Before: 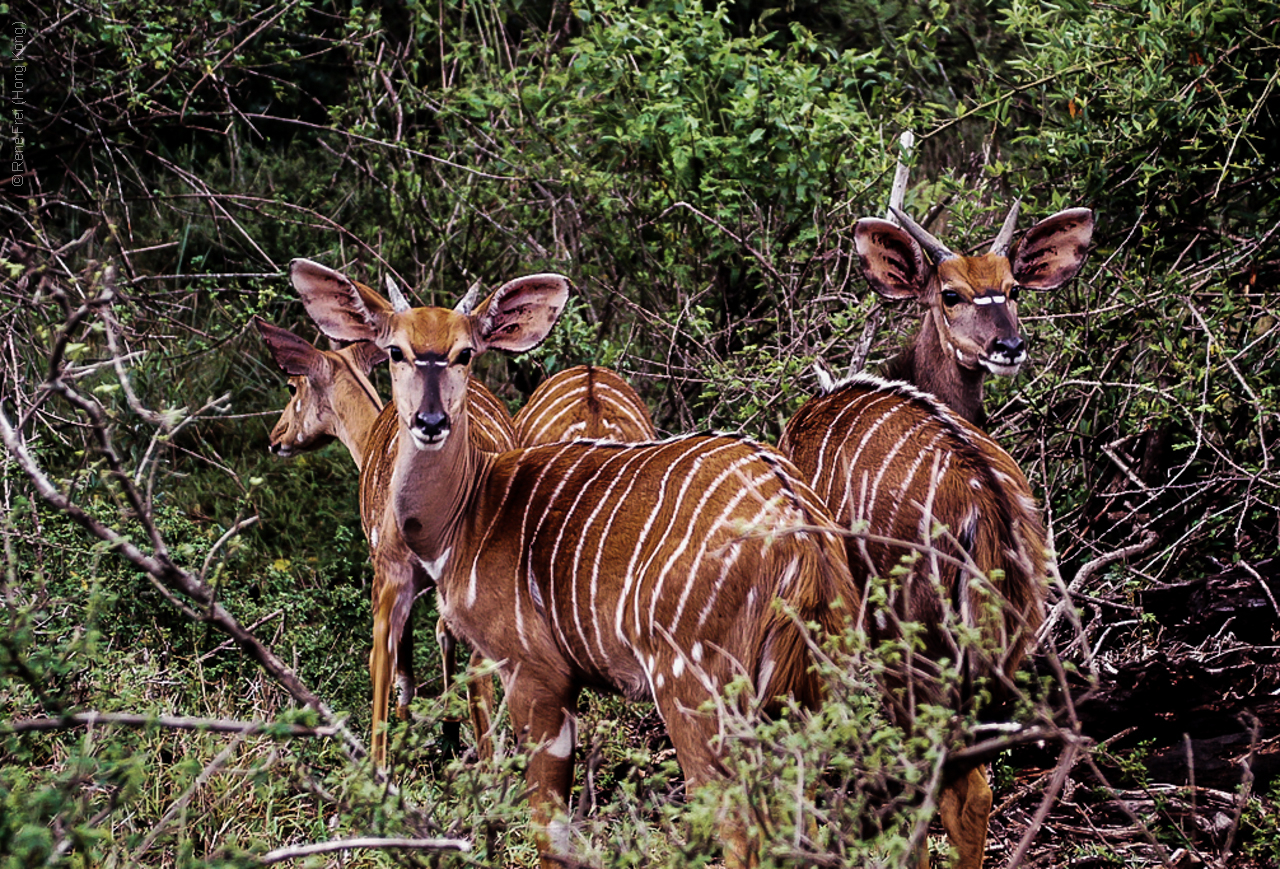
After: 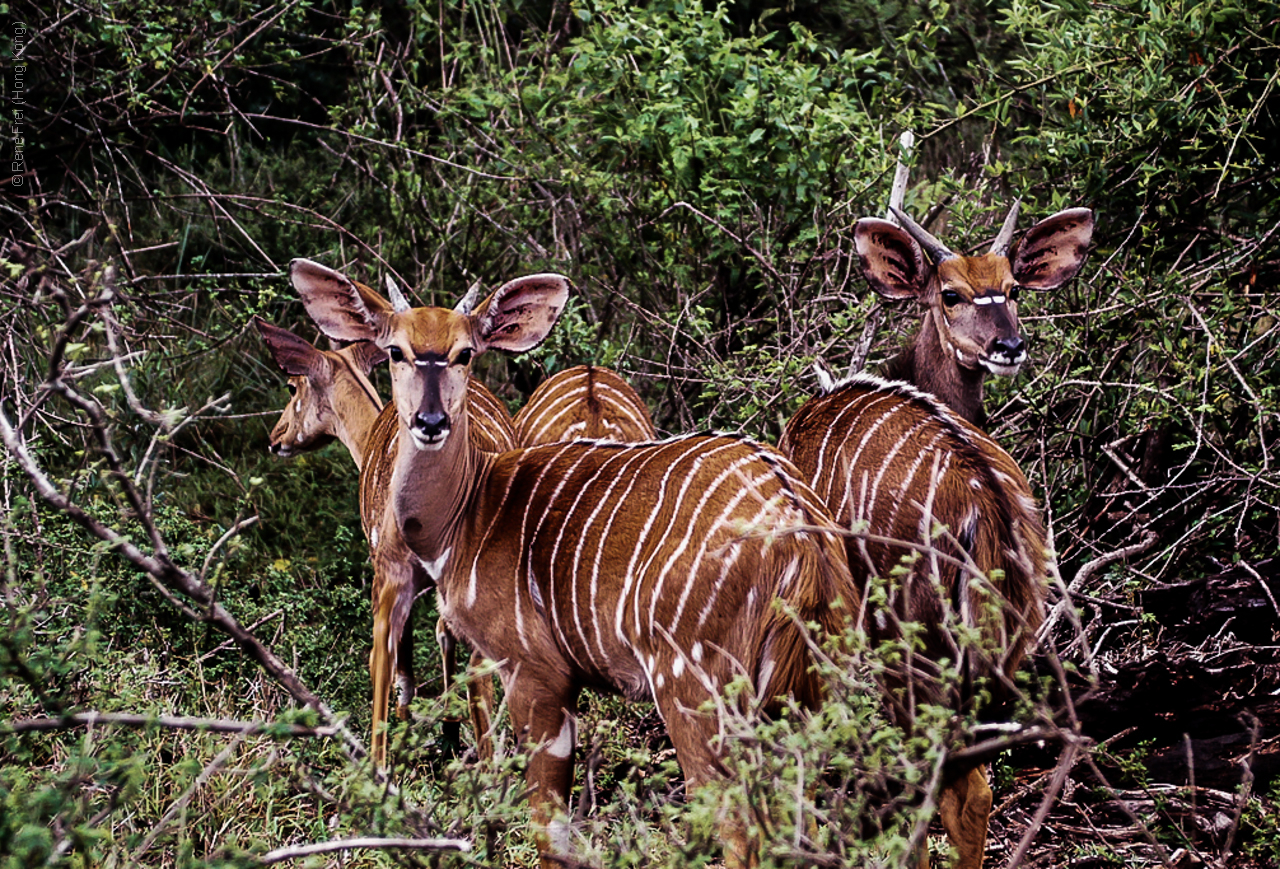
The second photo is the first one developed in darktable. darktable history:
contrast brightness saturation: contrast 0.093, saturation 0.276
color correction: highlights b* -0.043, saturation 0.767
